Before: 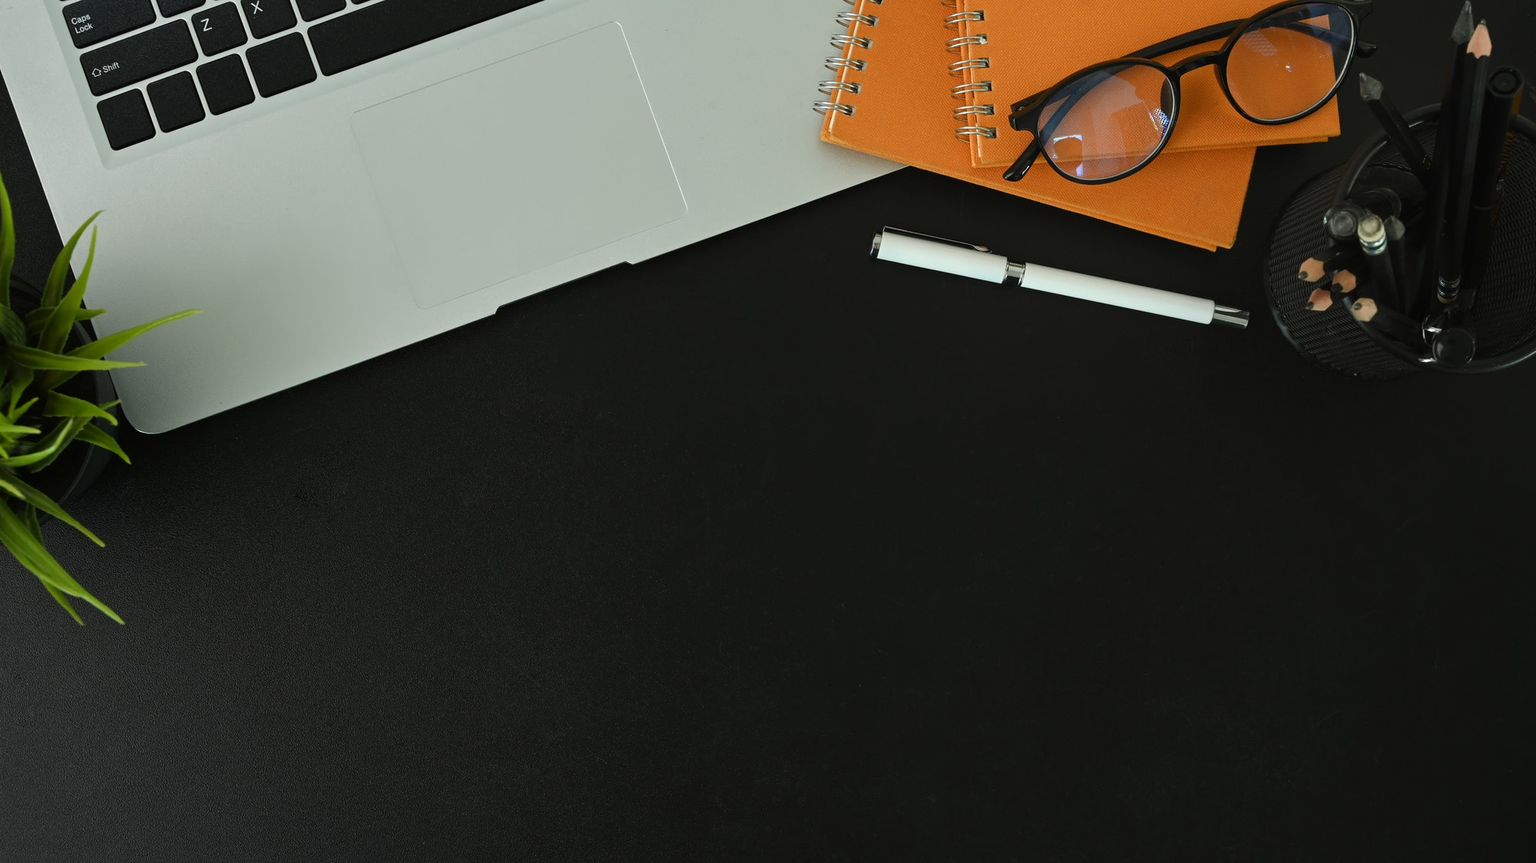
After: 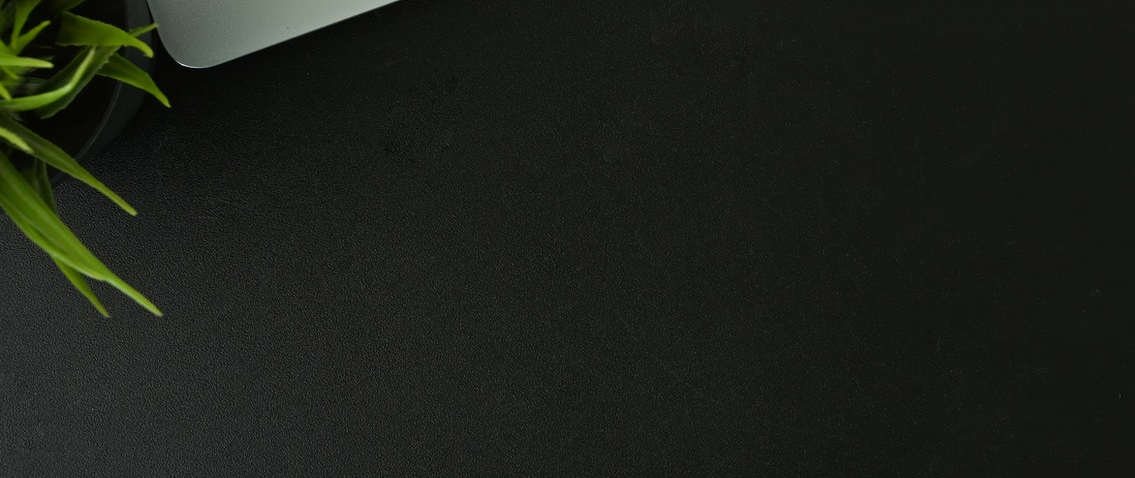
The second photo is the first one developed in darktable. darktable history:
crop: top 44.249%, right 43.249%, bottom 13.145%
